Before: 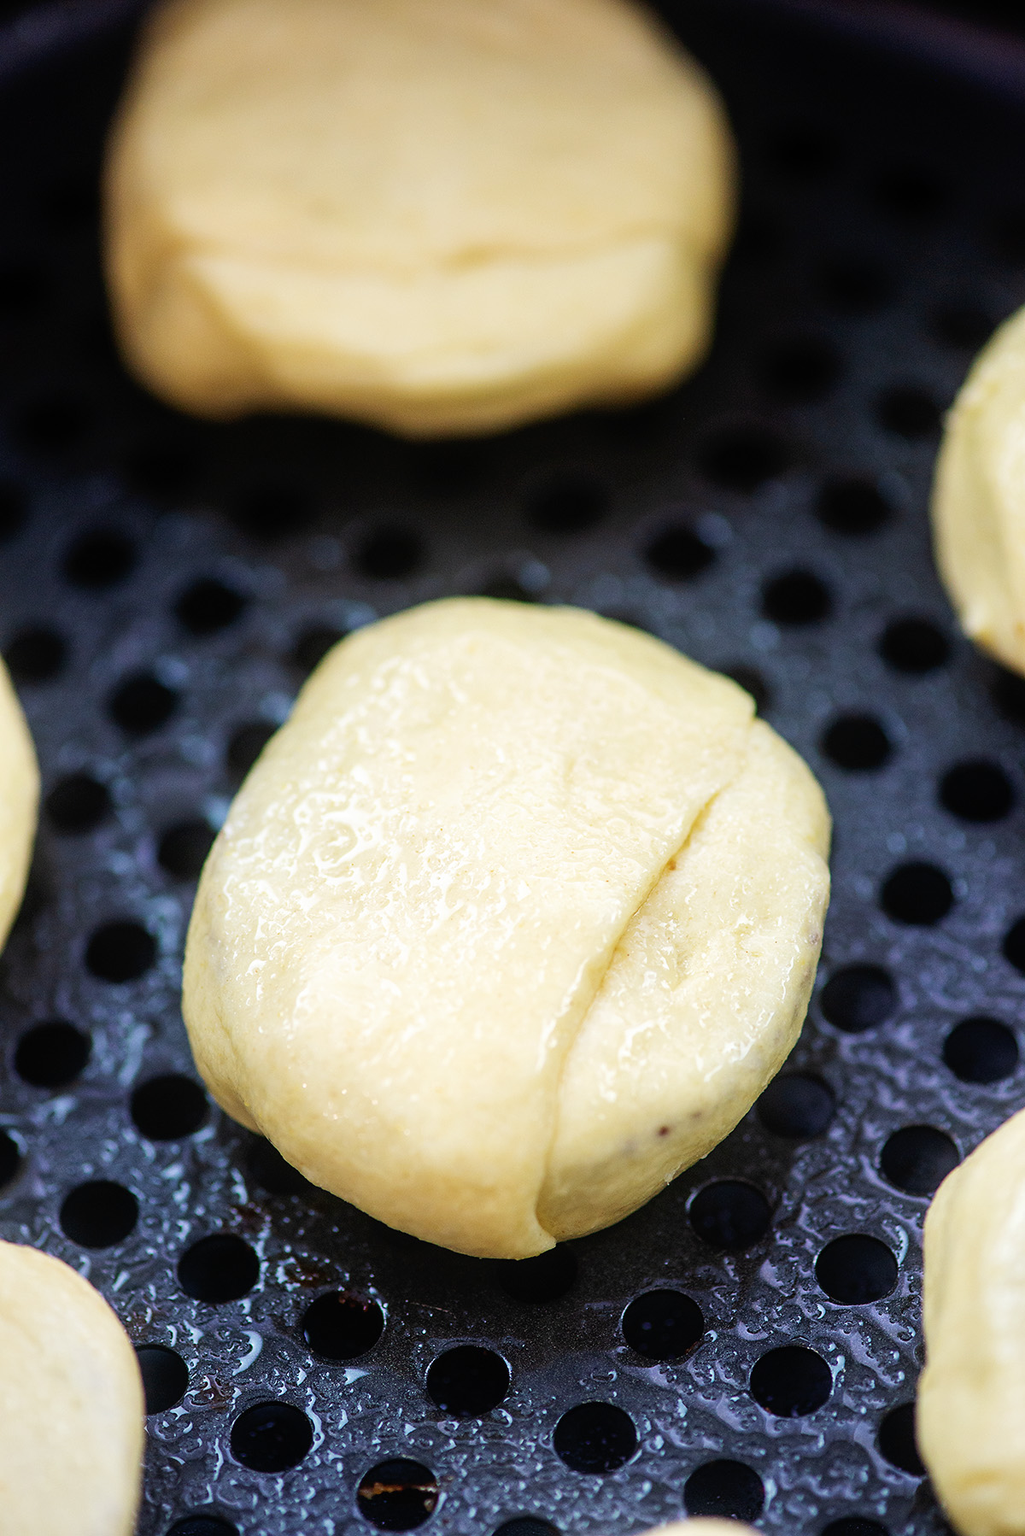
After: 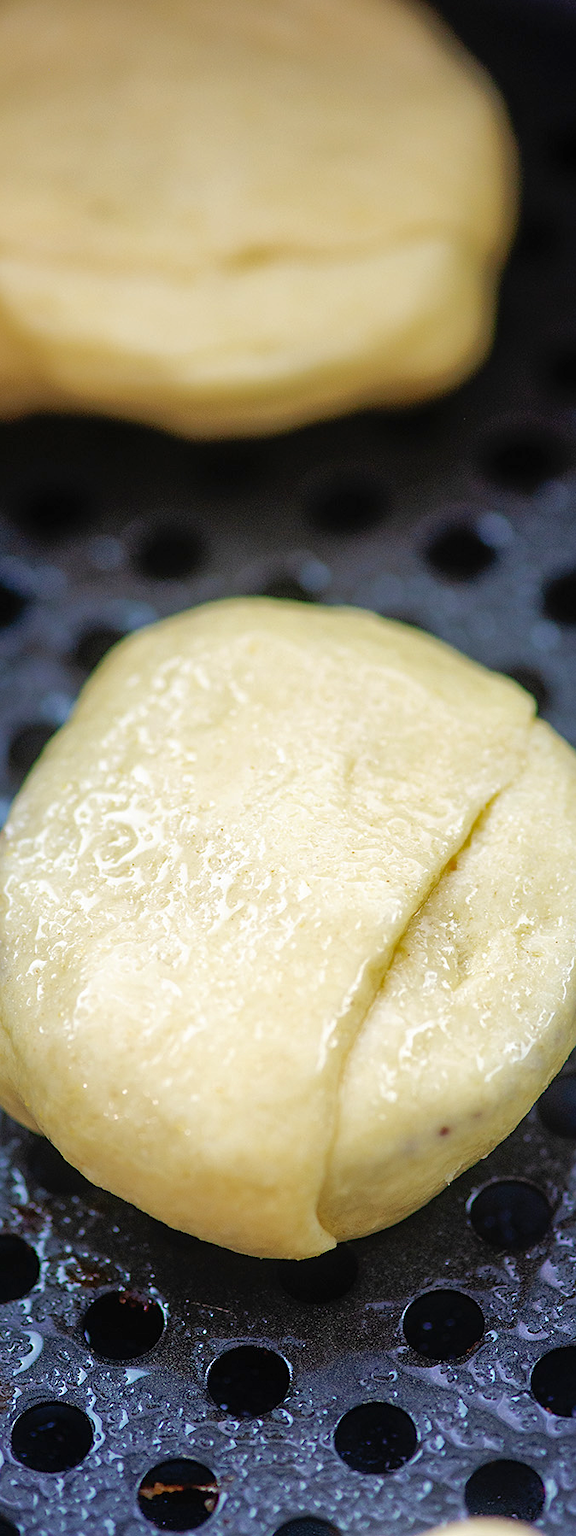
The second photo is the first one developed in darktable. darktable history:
sharpen: amount 0.2
crop: left 21.496%, right 22.254%
shadows and highlights: on, module defaults
